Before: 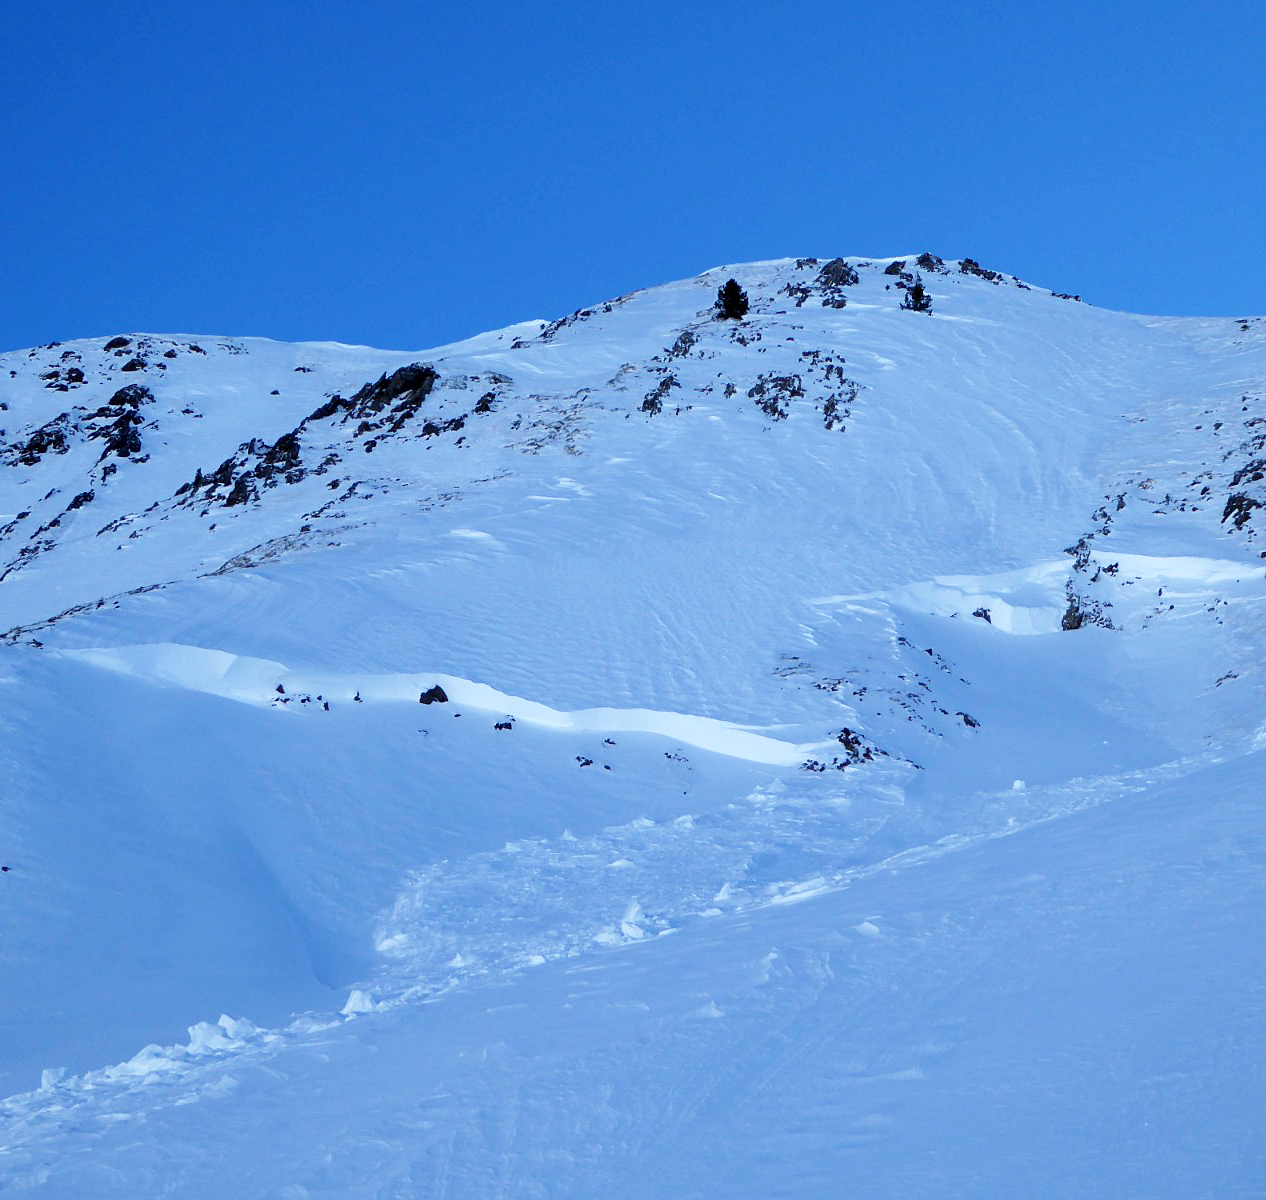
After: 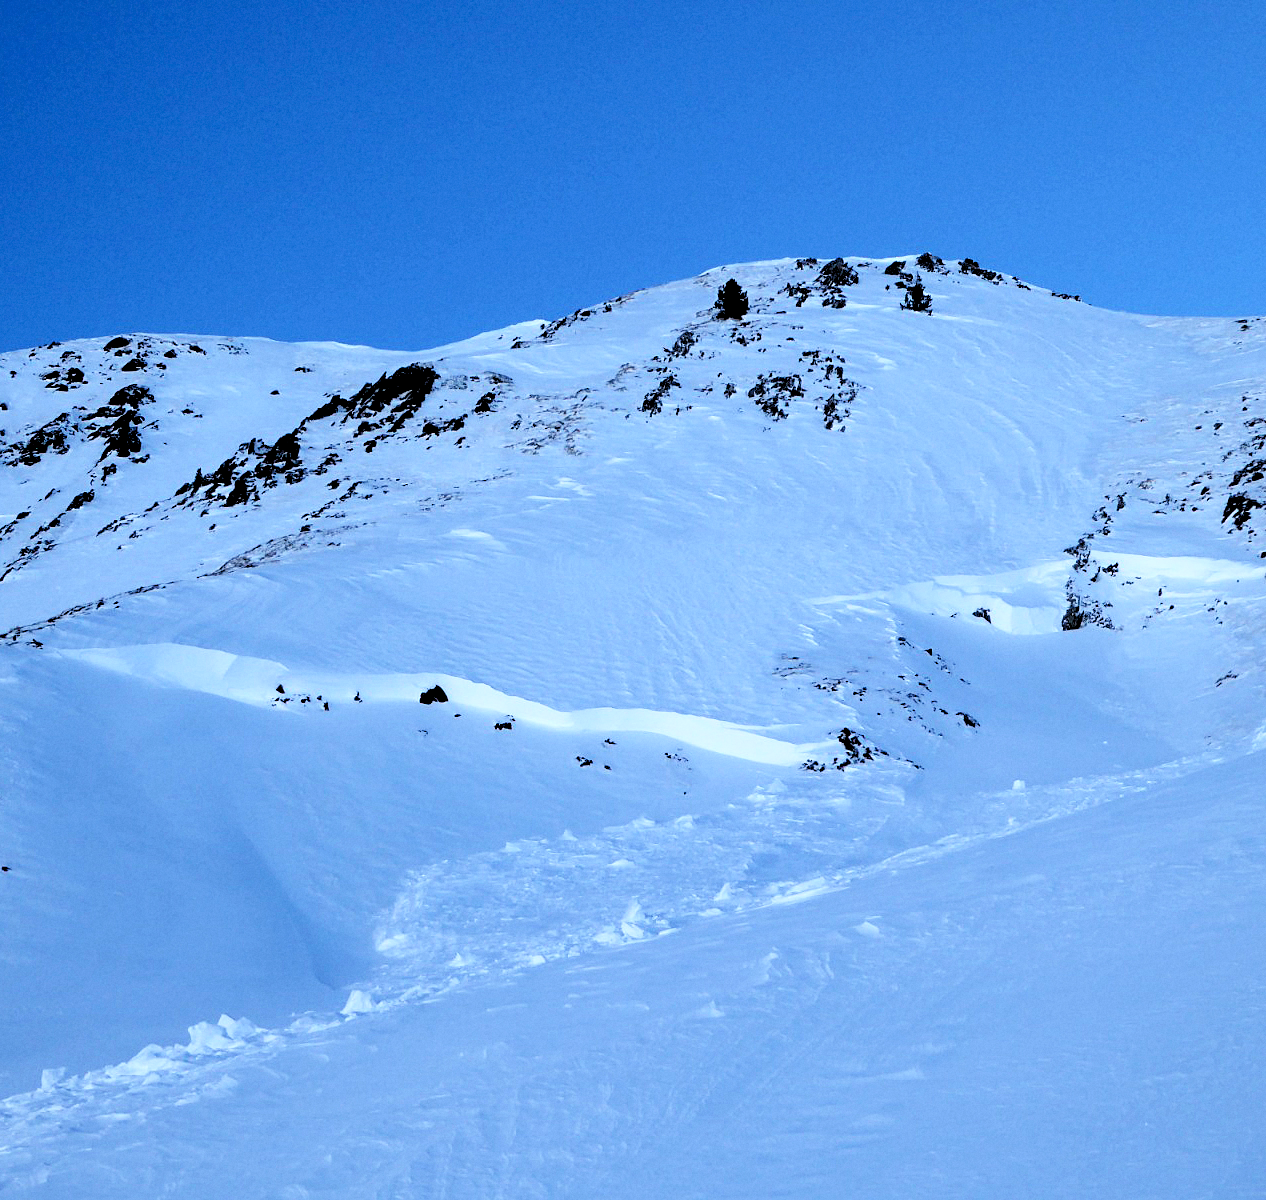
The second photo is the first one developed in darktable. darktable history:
contrast brightness saturation: contrast 0.14
grain: coarseness 14.57 ISO, strength 8.8%
rgb levels: levels [[0.029, 0.461, 0.922], [0, 0.5, 1], [0, 0.5, 1]]
